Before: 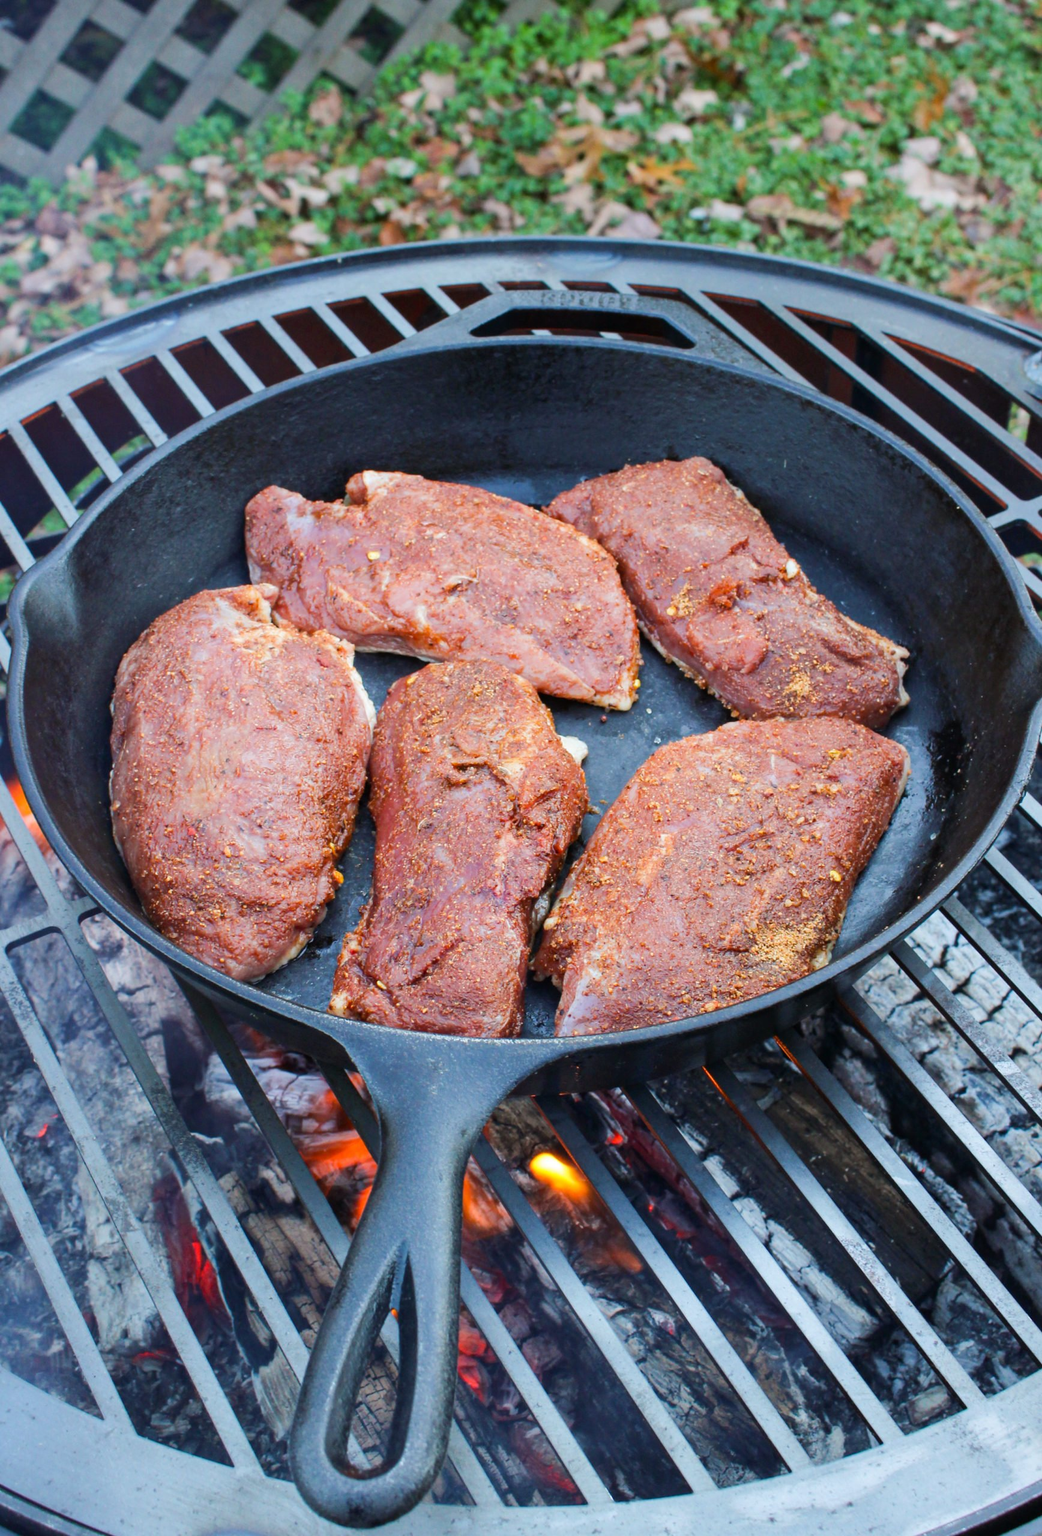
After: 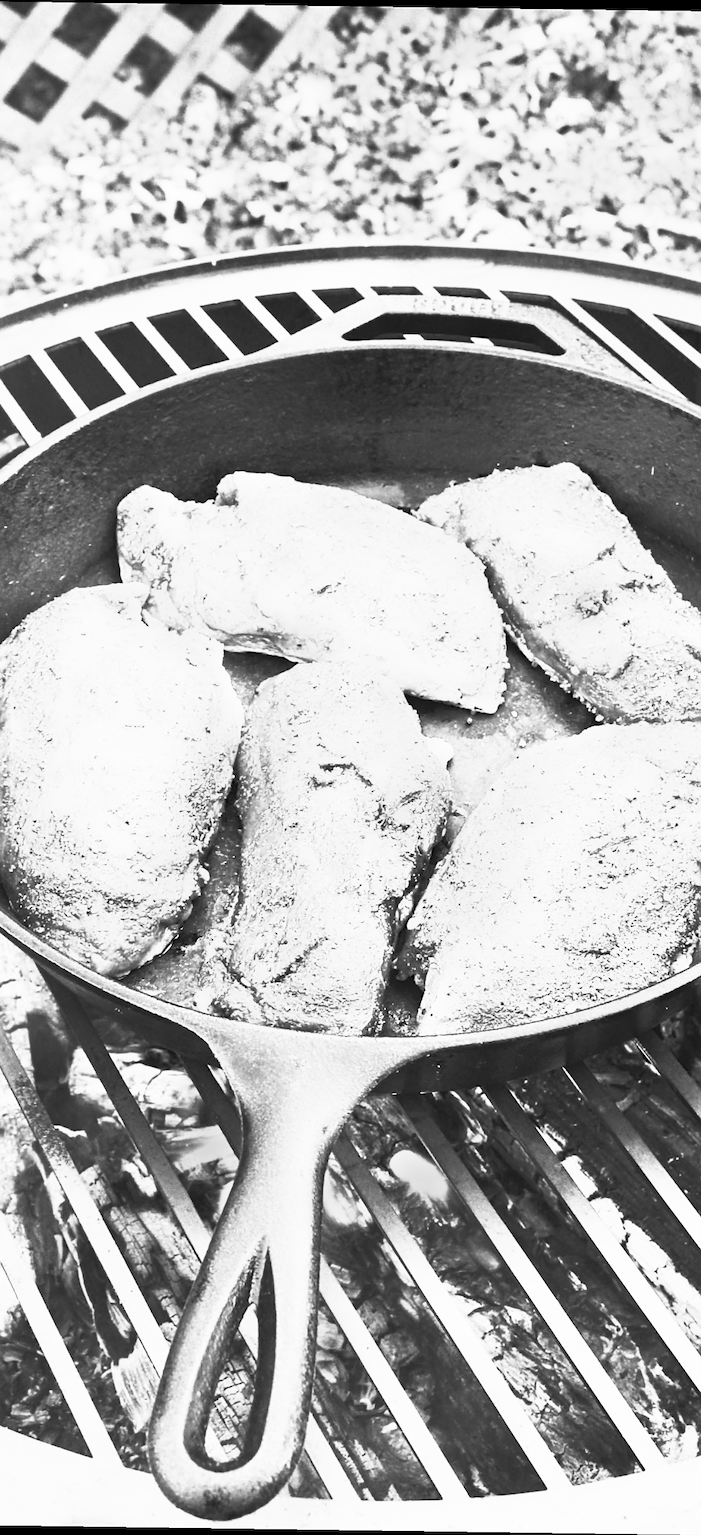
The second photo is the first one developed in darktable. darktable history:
exposure: exposure 0.426 EV, compensate highlight preservation false
sharpen: on, module defaults
rotate and perspective: rotation 0.8°, automatic cropping off
contrast brightness saturation: contrast 1, brightness 1, saturation 1
crop and rotate: left 13.342%, right 19.991%
monochrome: on, module defaults
base curve: curves: ch0 [(0, 0) (0.297, 0.298) (1, 1)], preserve colors none
